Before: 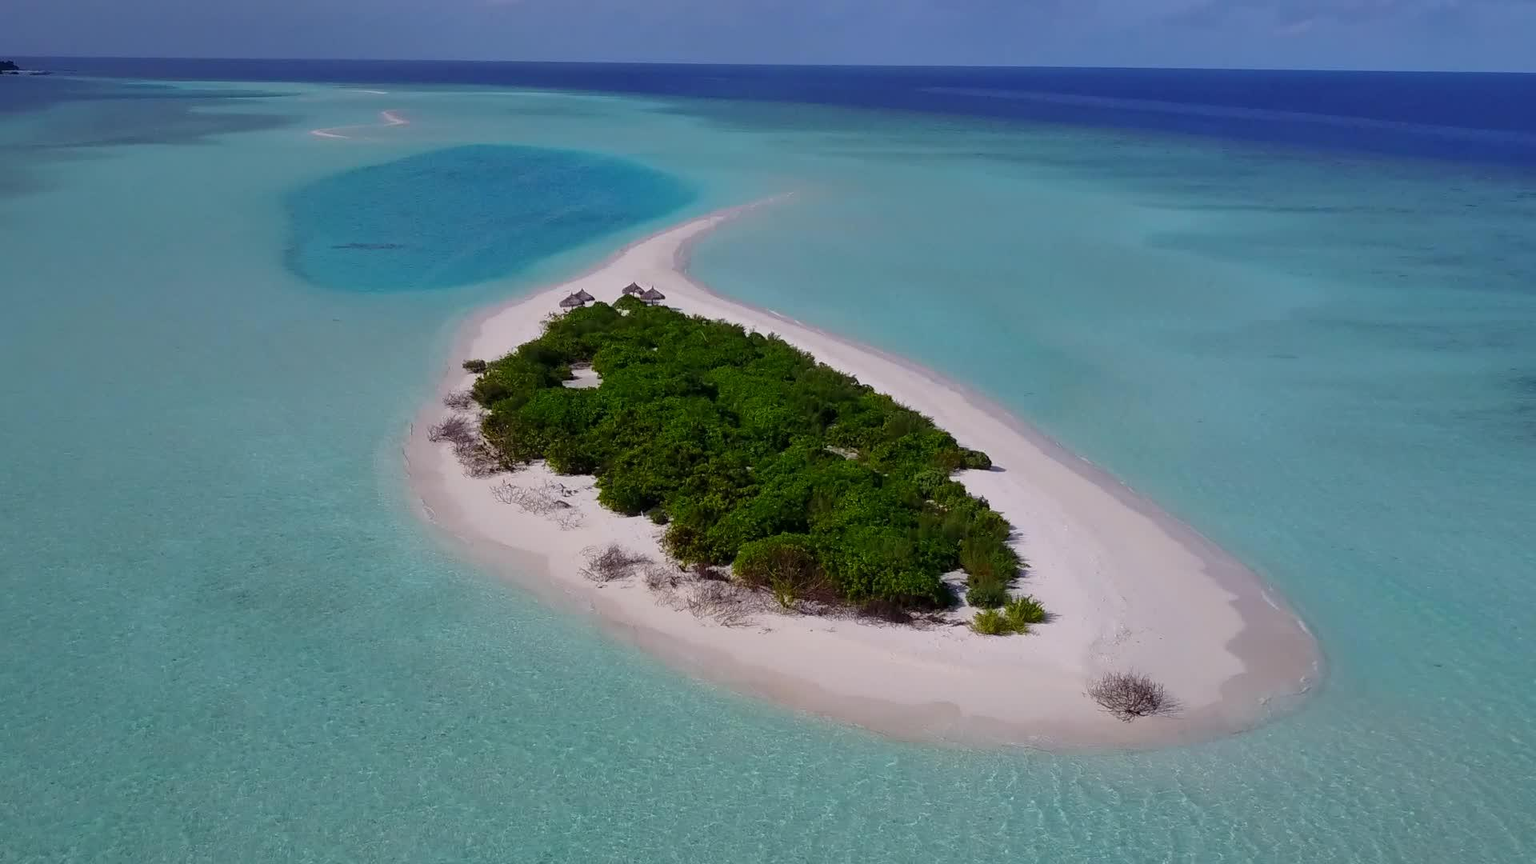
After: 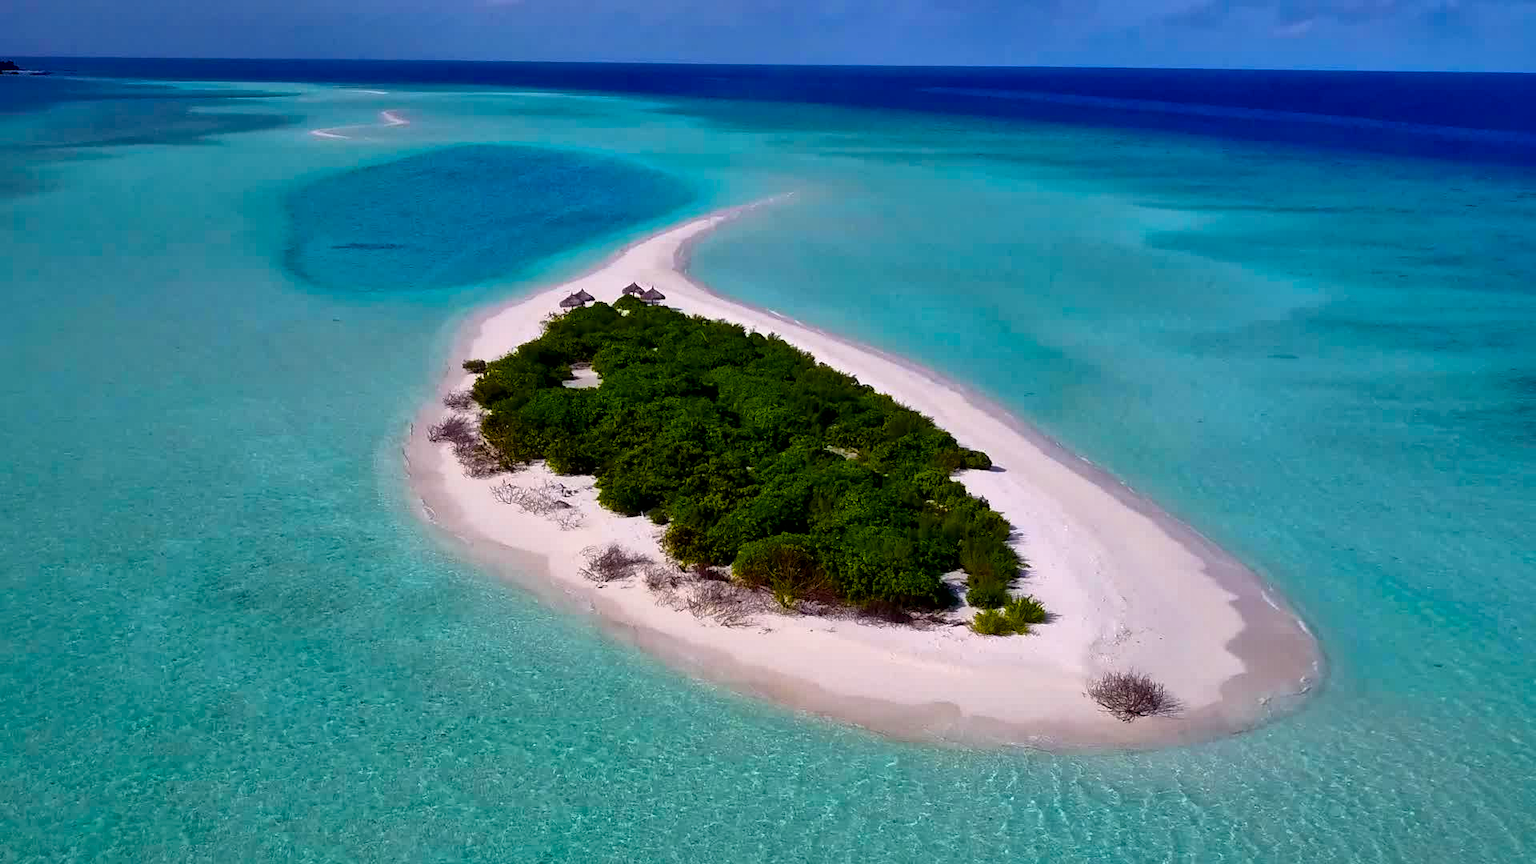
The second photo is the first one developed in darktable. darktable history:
color balance rgb: linear chroma grading › global chroma 9%, perceptual saturation grading › global saturation 36%, perceptual saturation grading › shadows 35%, perceptual brilliance grading › global brilliance 15%, perceptual brilliance grading › shadows -35%, global vibrance 15%
local contrast: mode bilateral grid, contrast 20, coarseness 50, detail 148%, midtone range 0.2
